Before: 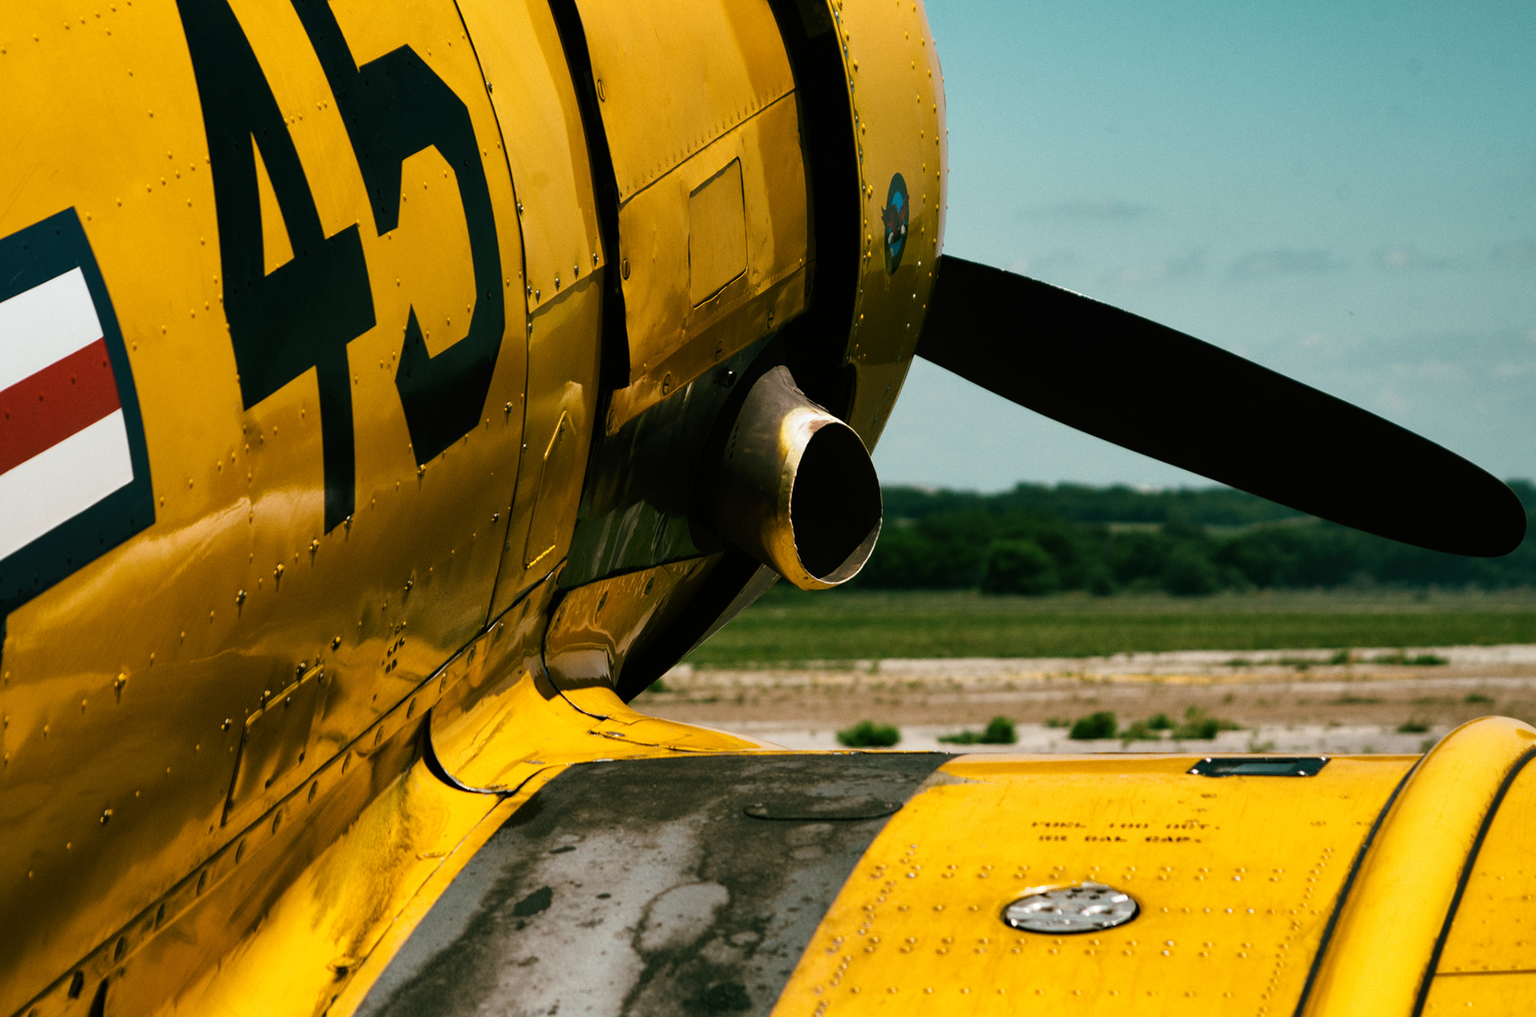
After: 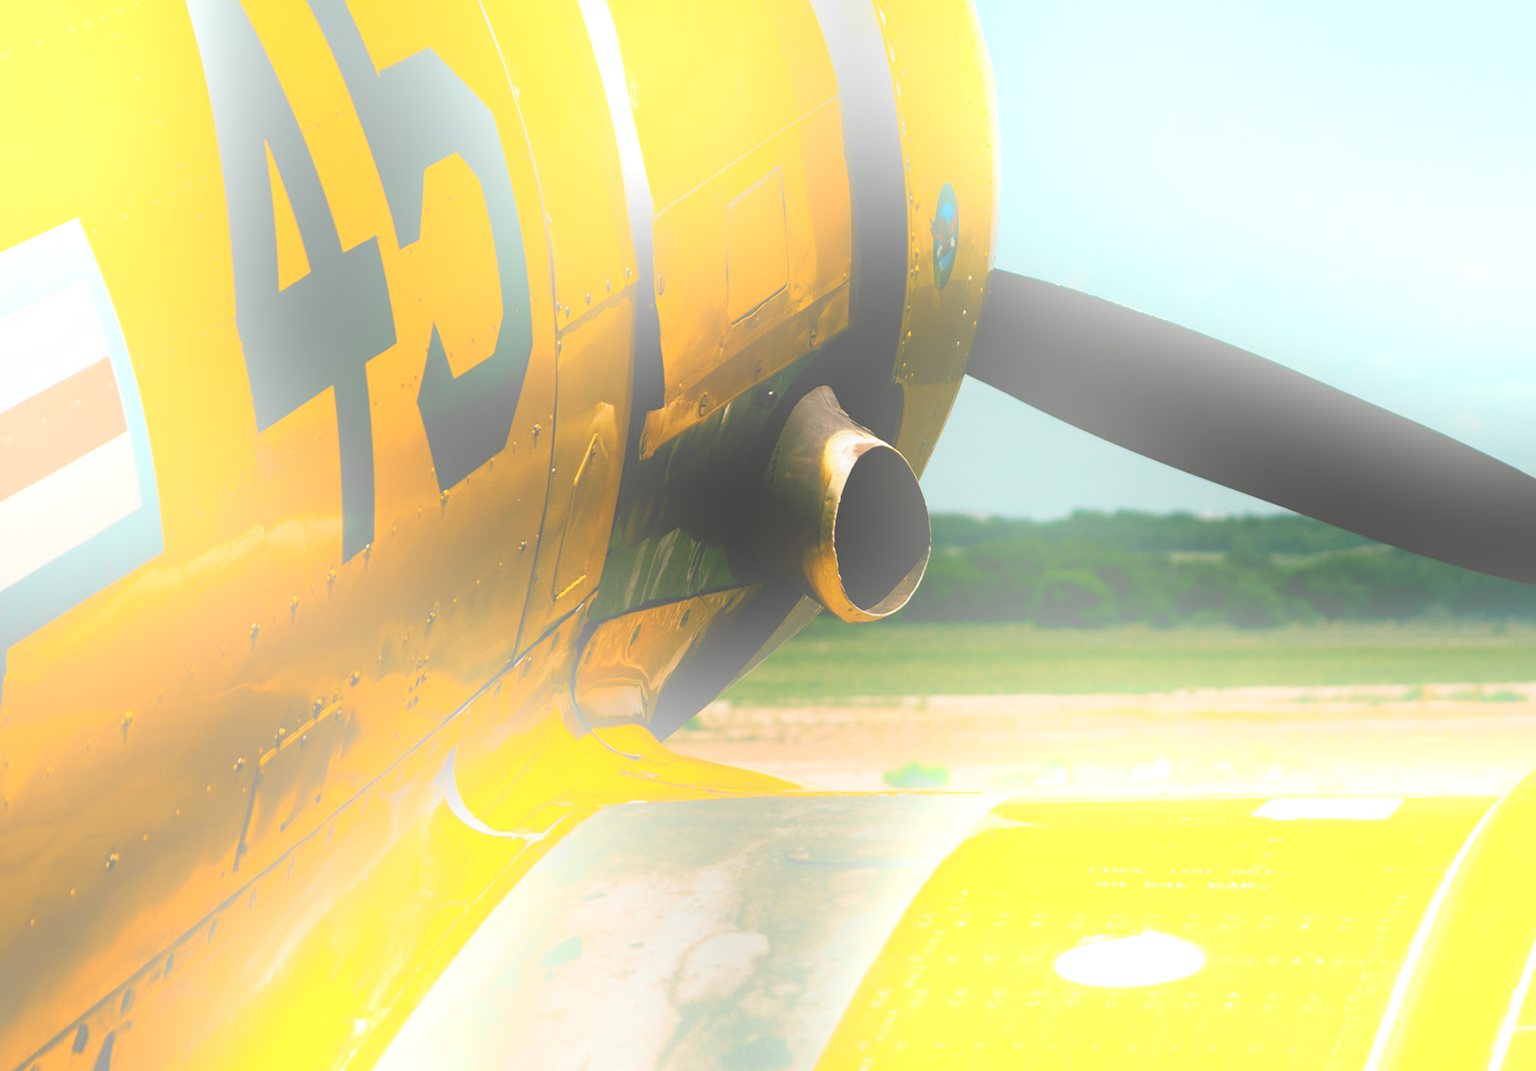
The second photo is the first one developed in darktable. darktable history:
crop and rotate: right 5.167%
bloom: size 25%, threshold 5%, strength 90%
